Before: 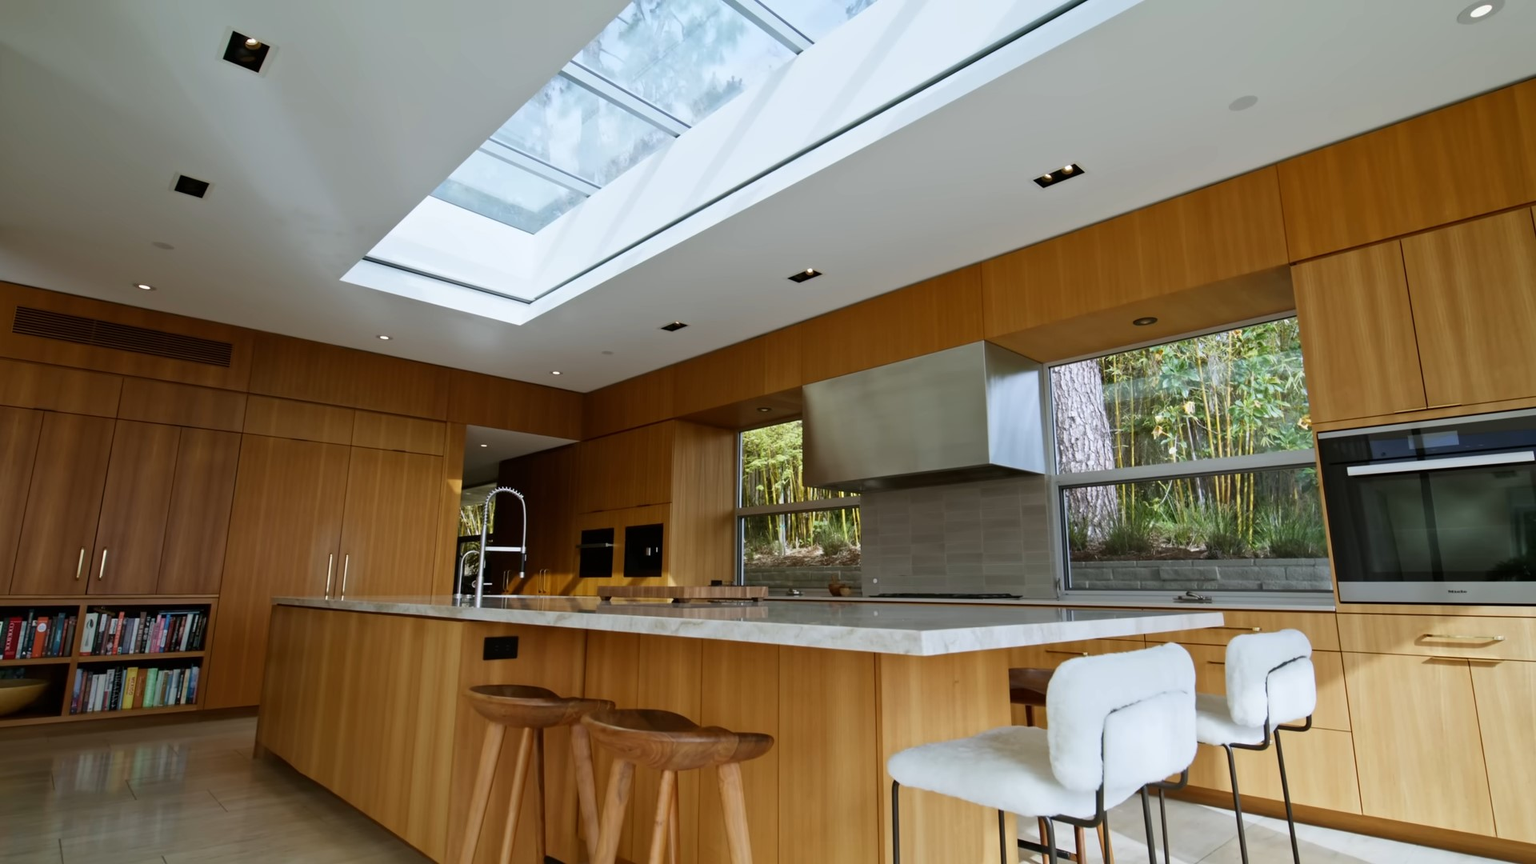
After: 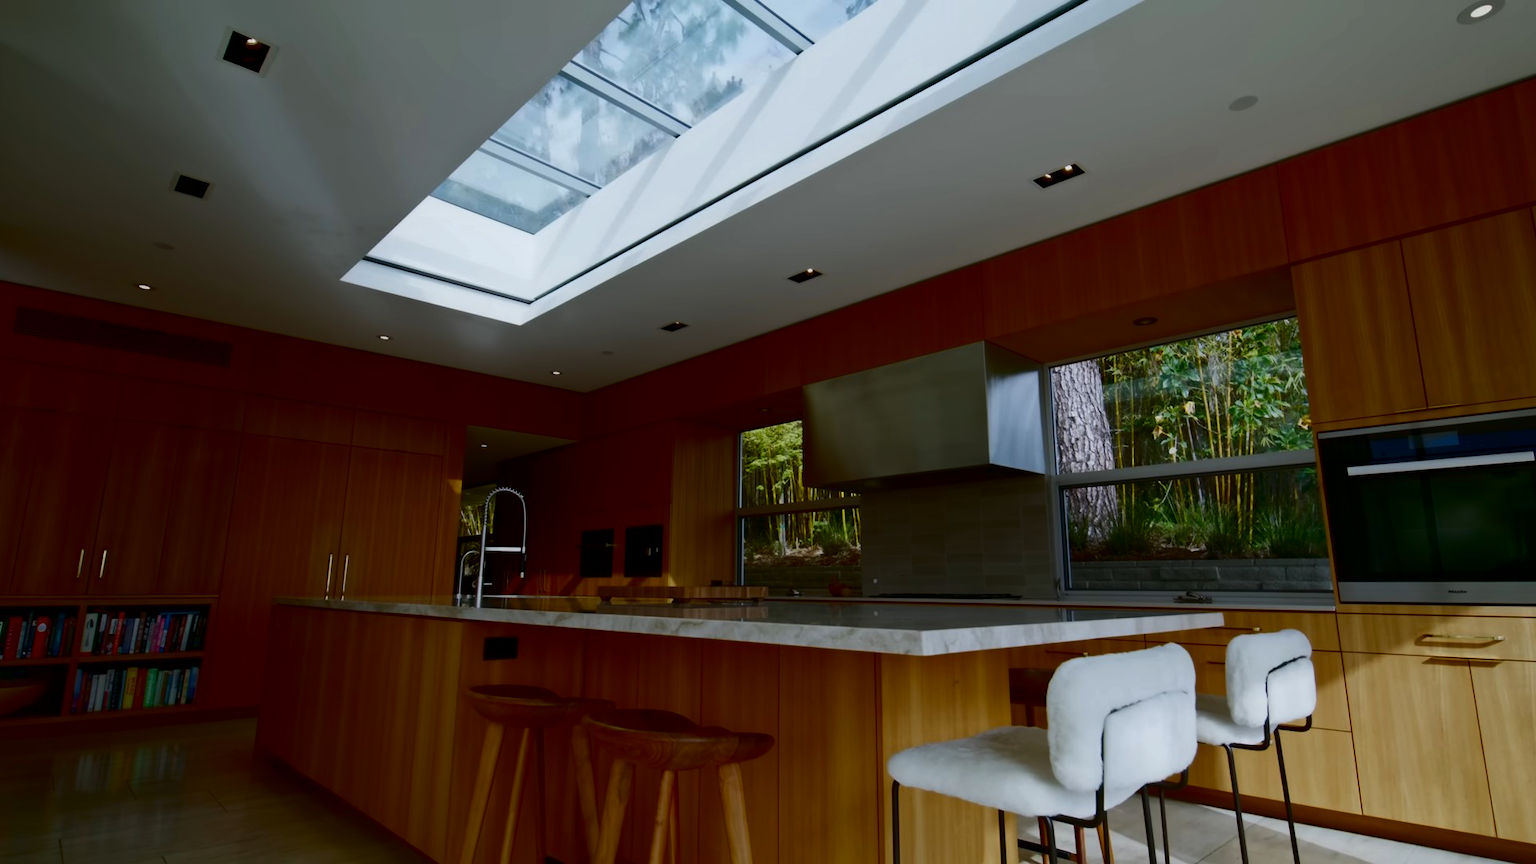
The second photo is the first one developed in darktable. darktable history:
contrast brightness saturation: contrast 0.089, brightness -0.602, saturation 0.175
contrast equalizer: octaves 7, y [[0.5, 0.542, 0.583, 0.625, 0.667, 0.708], [0.5 ×6], [0.5 ×6], [0, 0.033, 0.067, 0.1, 0.133, 0.167], [0, 0.05, 0.1, 0.15, 0.2, 0.25]], mix -0.346
